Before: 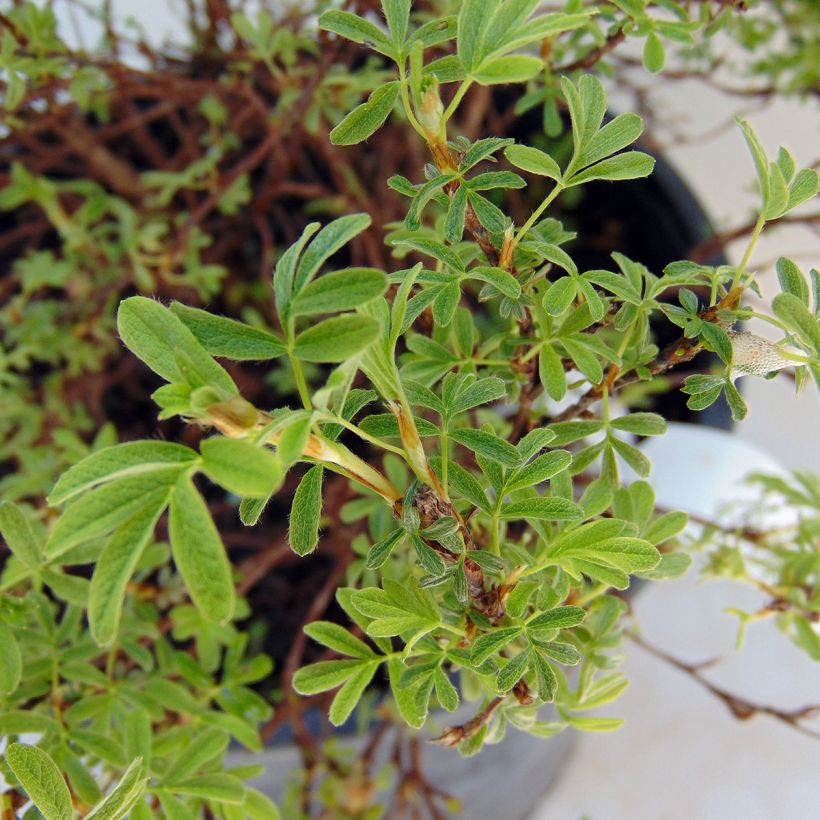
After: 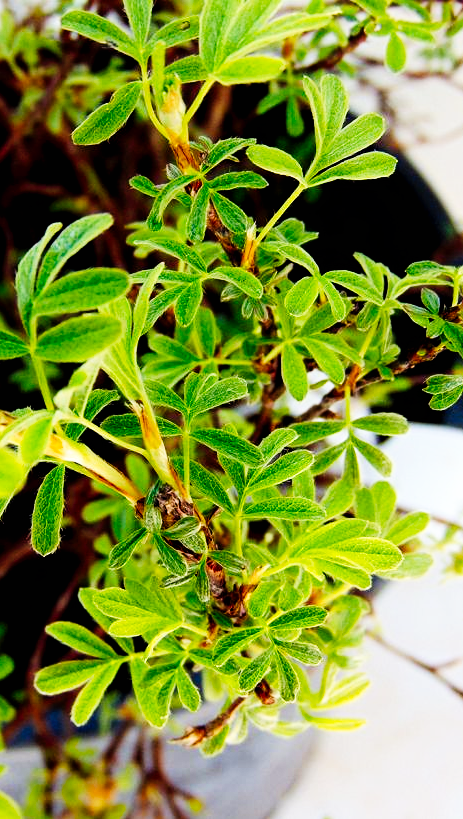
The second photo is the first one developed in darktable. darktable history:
tone curve: curves: ch0 [(0, 0) (0.003, 0.002) (0.011, 0.002) (0.025, 0.002) (0.044, 0.002) (0.069, 0.002) (0.1, 0.003) (0.136, 0.008) (0.177, 0.03) (0.224, 0.058) (0.277, 0.139) (0.335, 0.233) (0.399, 0.363) (0.468, 0.506) (0.543, 0.649) (0.623, 0.781) (0.709, 0.88) (0.801, 0.956) (0.898, 0.994) (1, 1)], preserve colors none
crop: left 31.545%, top 0.011%, right 11.963%
tone equalizer: edges refinement/feathering 500, mask exposure compensation -1.57 EV, preserve details no
contrast equalizer: y [[0.5, 0.5, 0.468, 0.5, 0.5, 0.5], [0.5 ×6], [0.5 ×6], [0 ×6], [0 ×6]]
filmic rgb: middle gray luminance 18.23%, black relative exposure -11.43 EV, white relative exposure 2.58 EV, target black luminance 0%, hardness 8.44, latitude 98.88%, contrast 1.08, shadows ↔ highlights balance 0.738%, iterations of high-quality reconstruction 0
